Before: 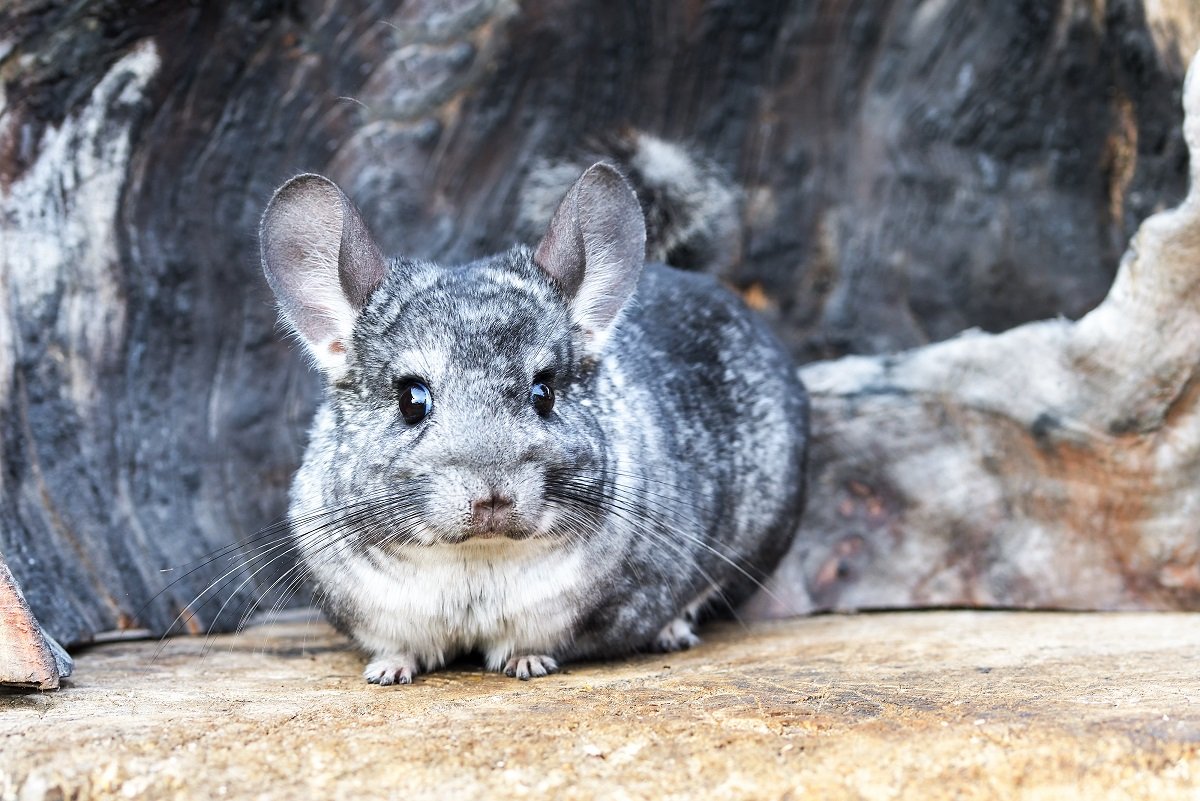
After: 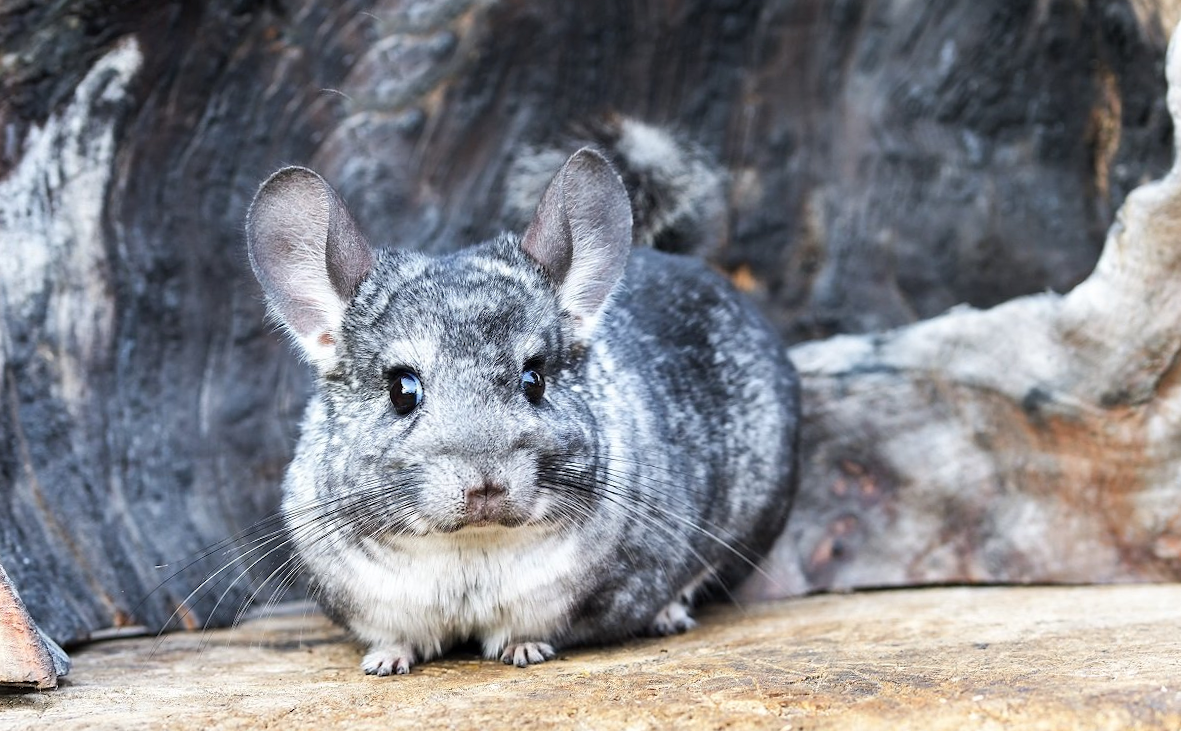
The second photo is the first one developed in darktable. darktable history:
rotate and perspective: rotation -1.42°, crop left 0.016, crop right 0.984, crop top 0.035, crop bottom 0.965
crop and rotate: top 0%, bottom 5.097%
